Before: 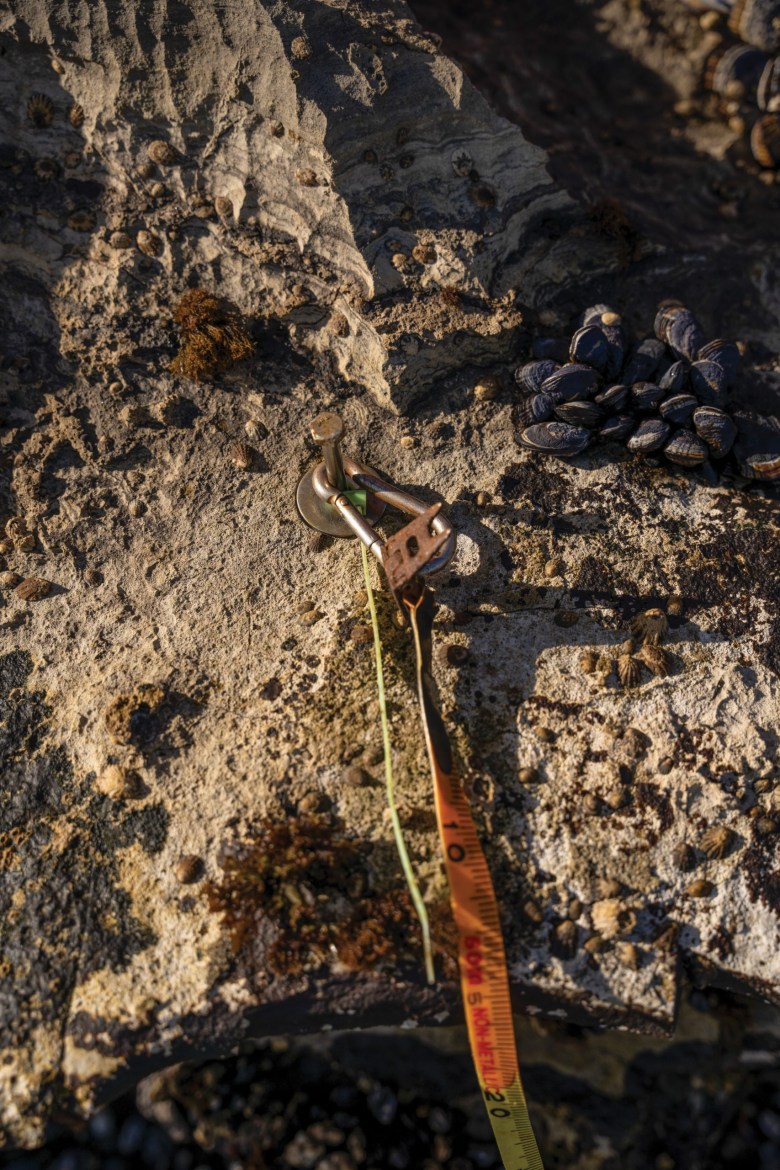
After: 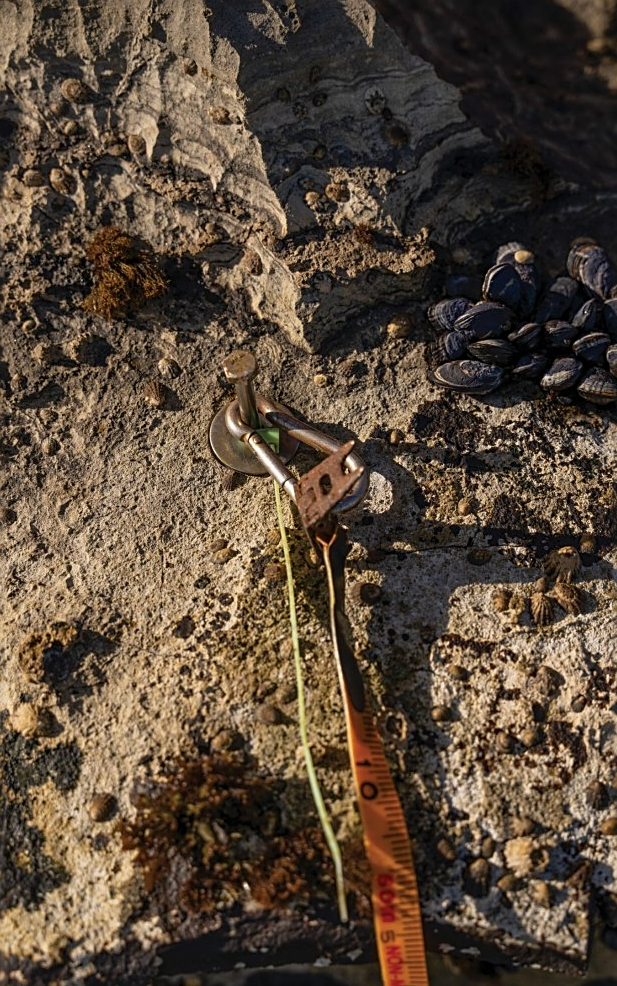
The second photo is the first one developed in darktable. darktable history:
crop: left 11.225%, top 5.381%, right 9.565%, bottom 10.314%
exposure: exposure -0.157 EV, compensate highlight preservation false
sharpen: on, module defaults
